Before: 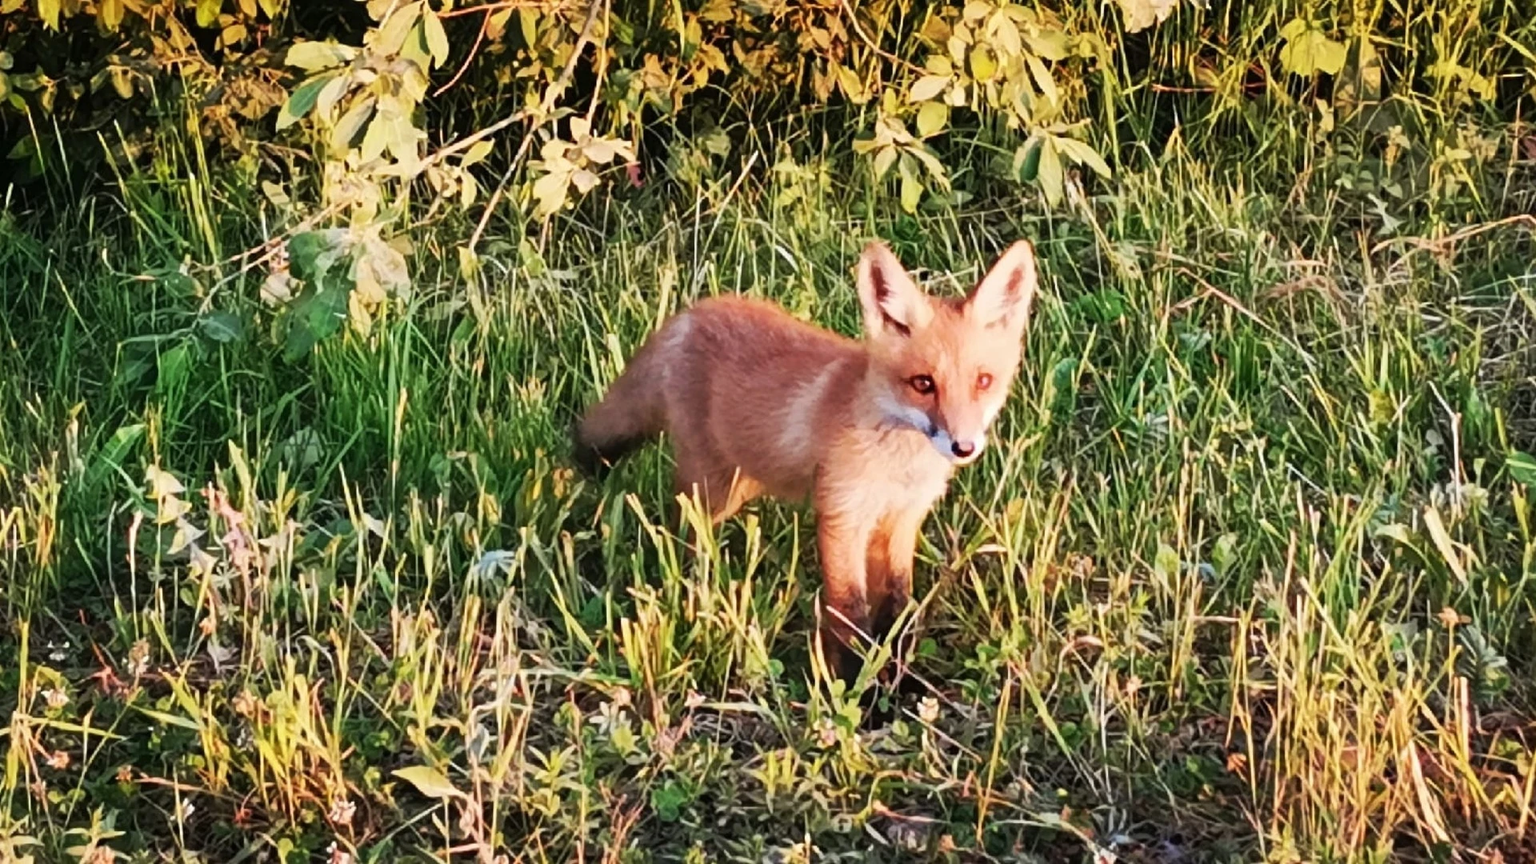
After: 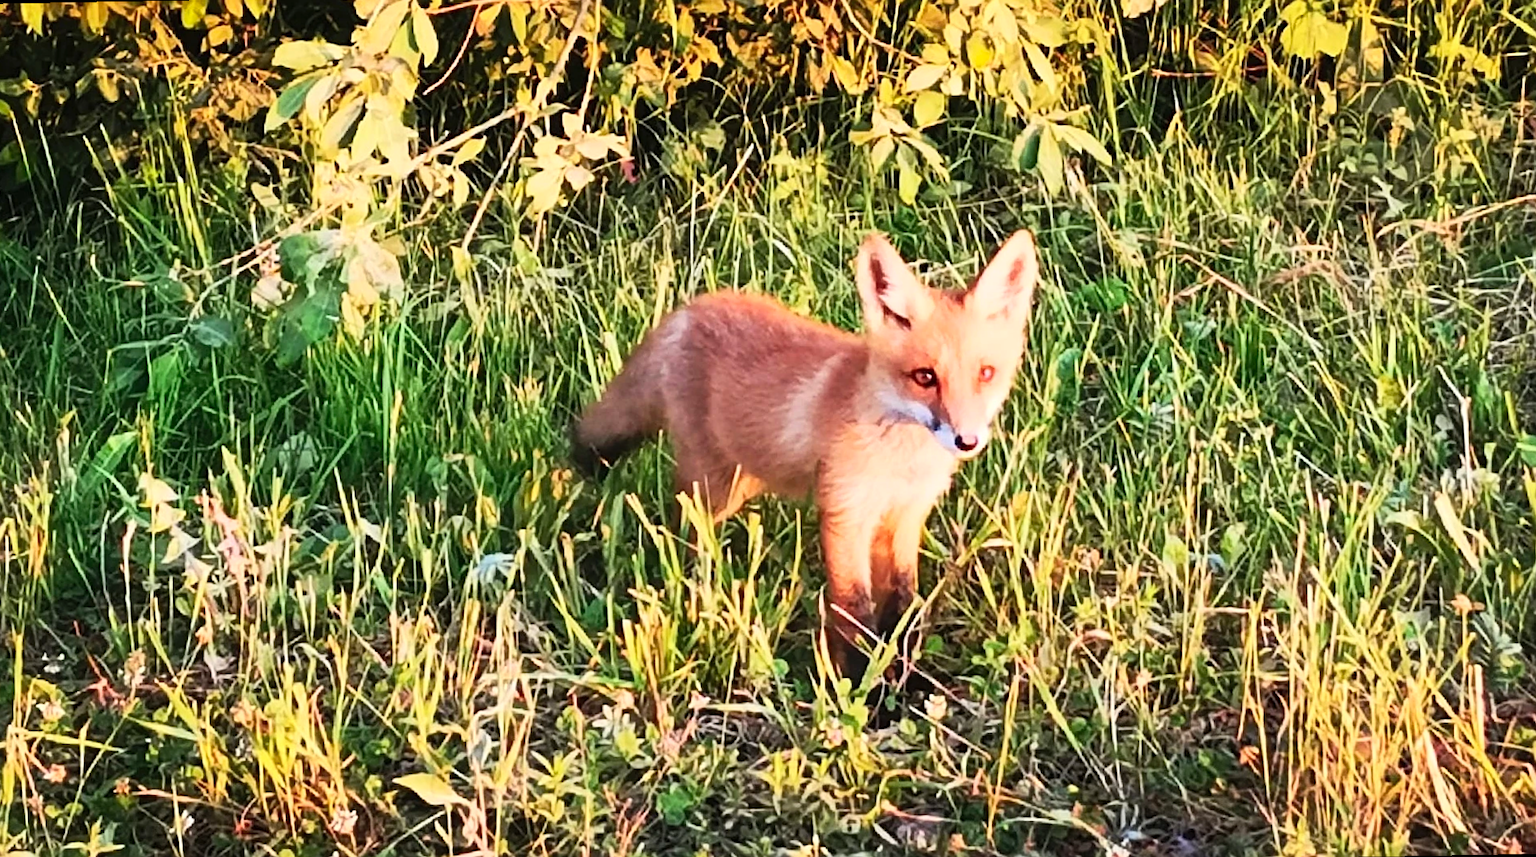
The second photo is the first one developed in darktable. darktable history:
rotate and perspective: rotation -1°, crop left 0.011, crop right 0.989, crop top 0.025, crop bottom 0.975
sharpen: radius 1.864, amount 0.398, threshold 1.271
contrast brightness saturation: contrast 0.2, brightness 0.16, saturation 0.22
